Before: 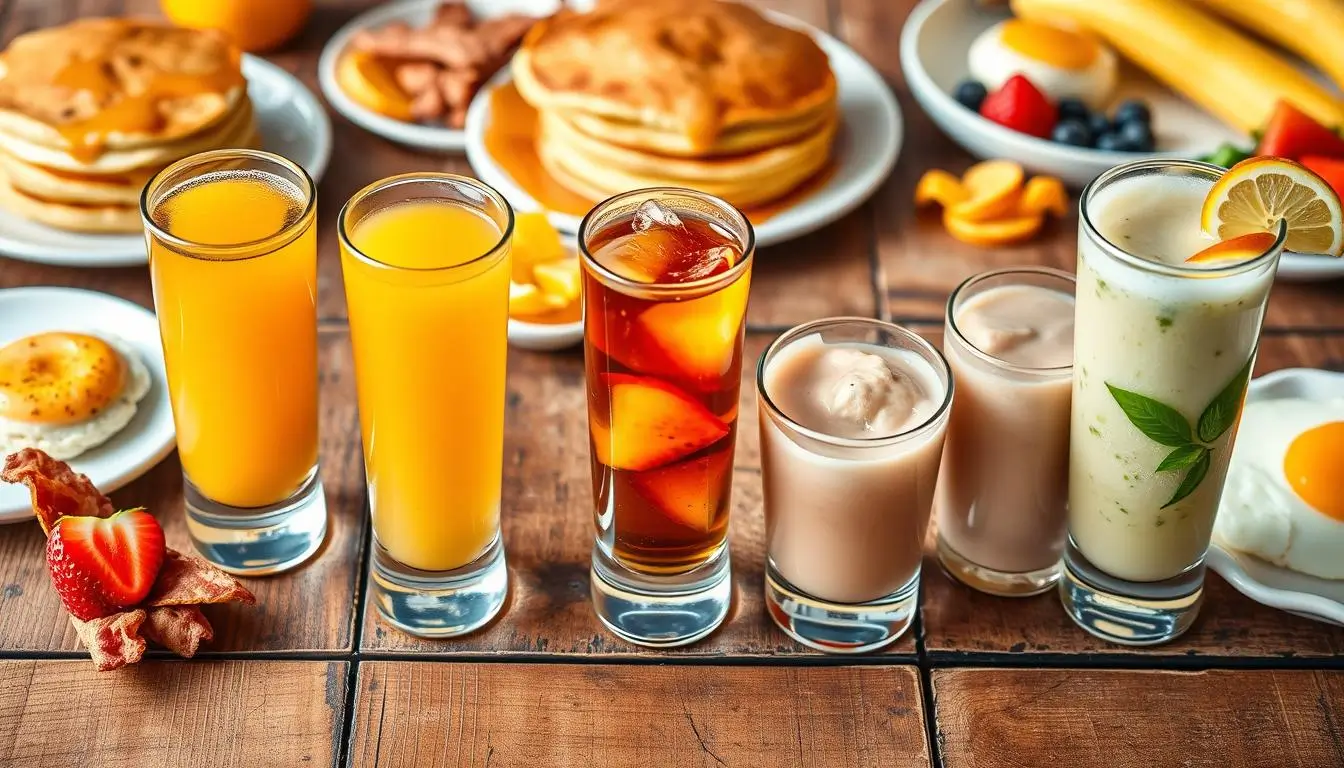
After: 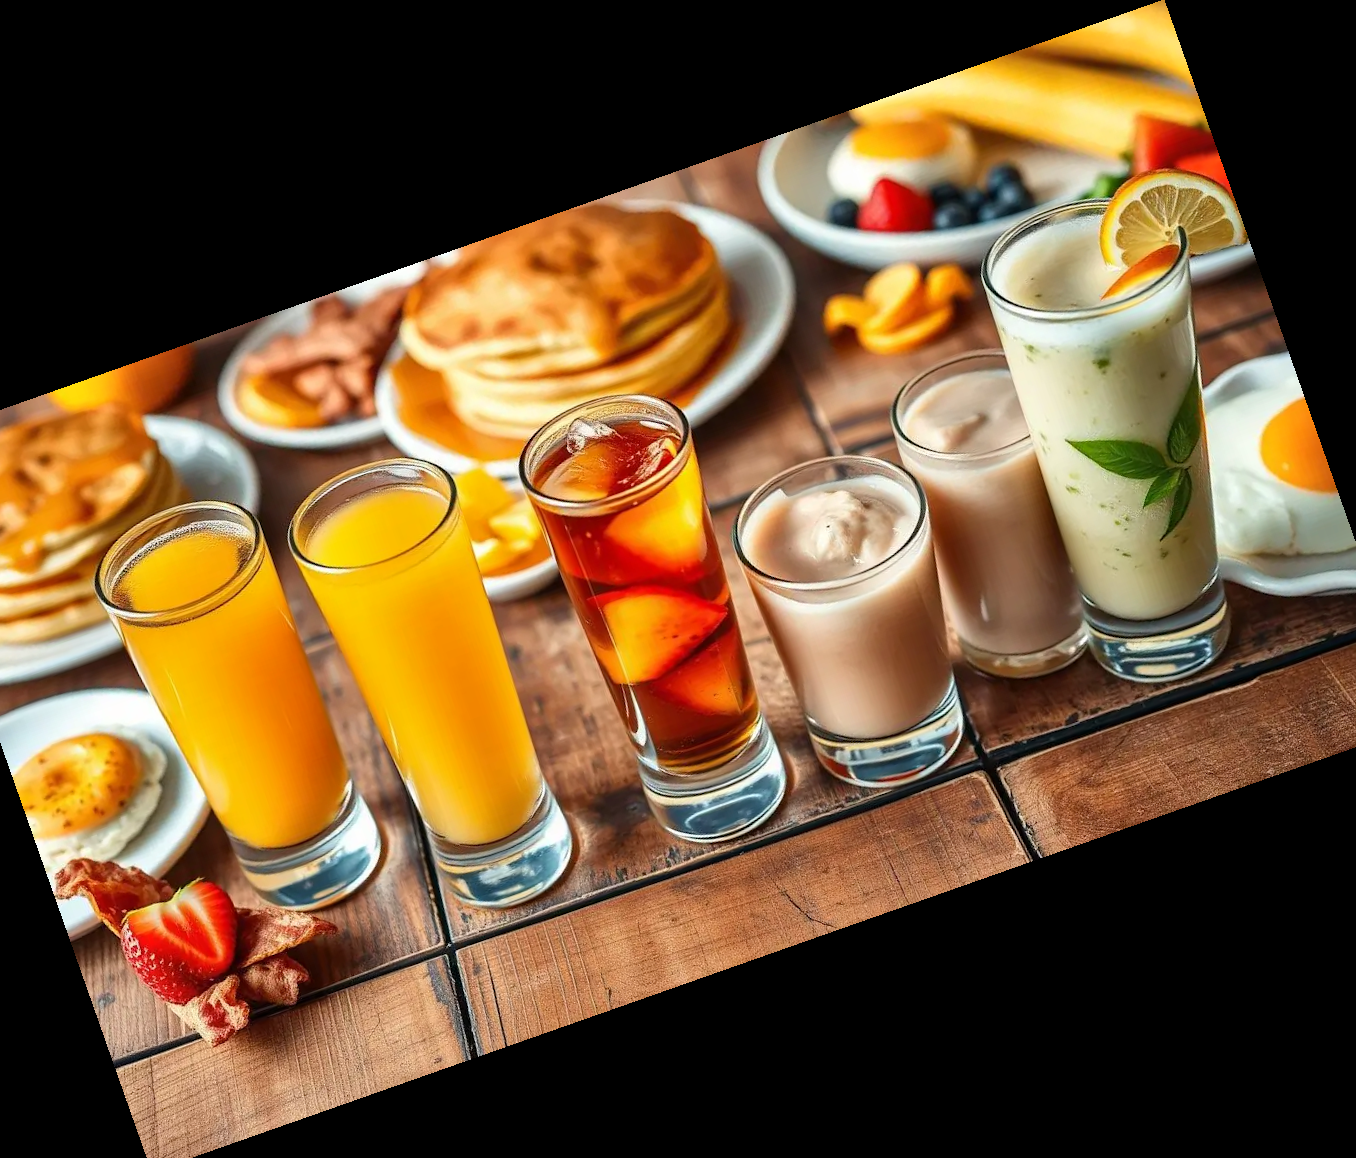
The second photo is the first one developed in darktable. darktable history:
white balance: emerald 1
crop and rotate: angle 19.43°, left 6.812%, right 4.125%, bottom 1.087%
shadows and highlights: shadows 37.27, highlights -28.18, soften with gaussian
